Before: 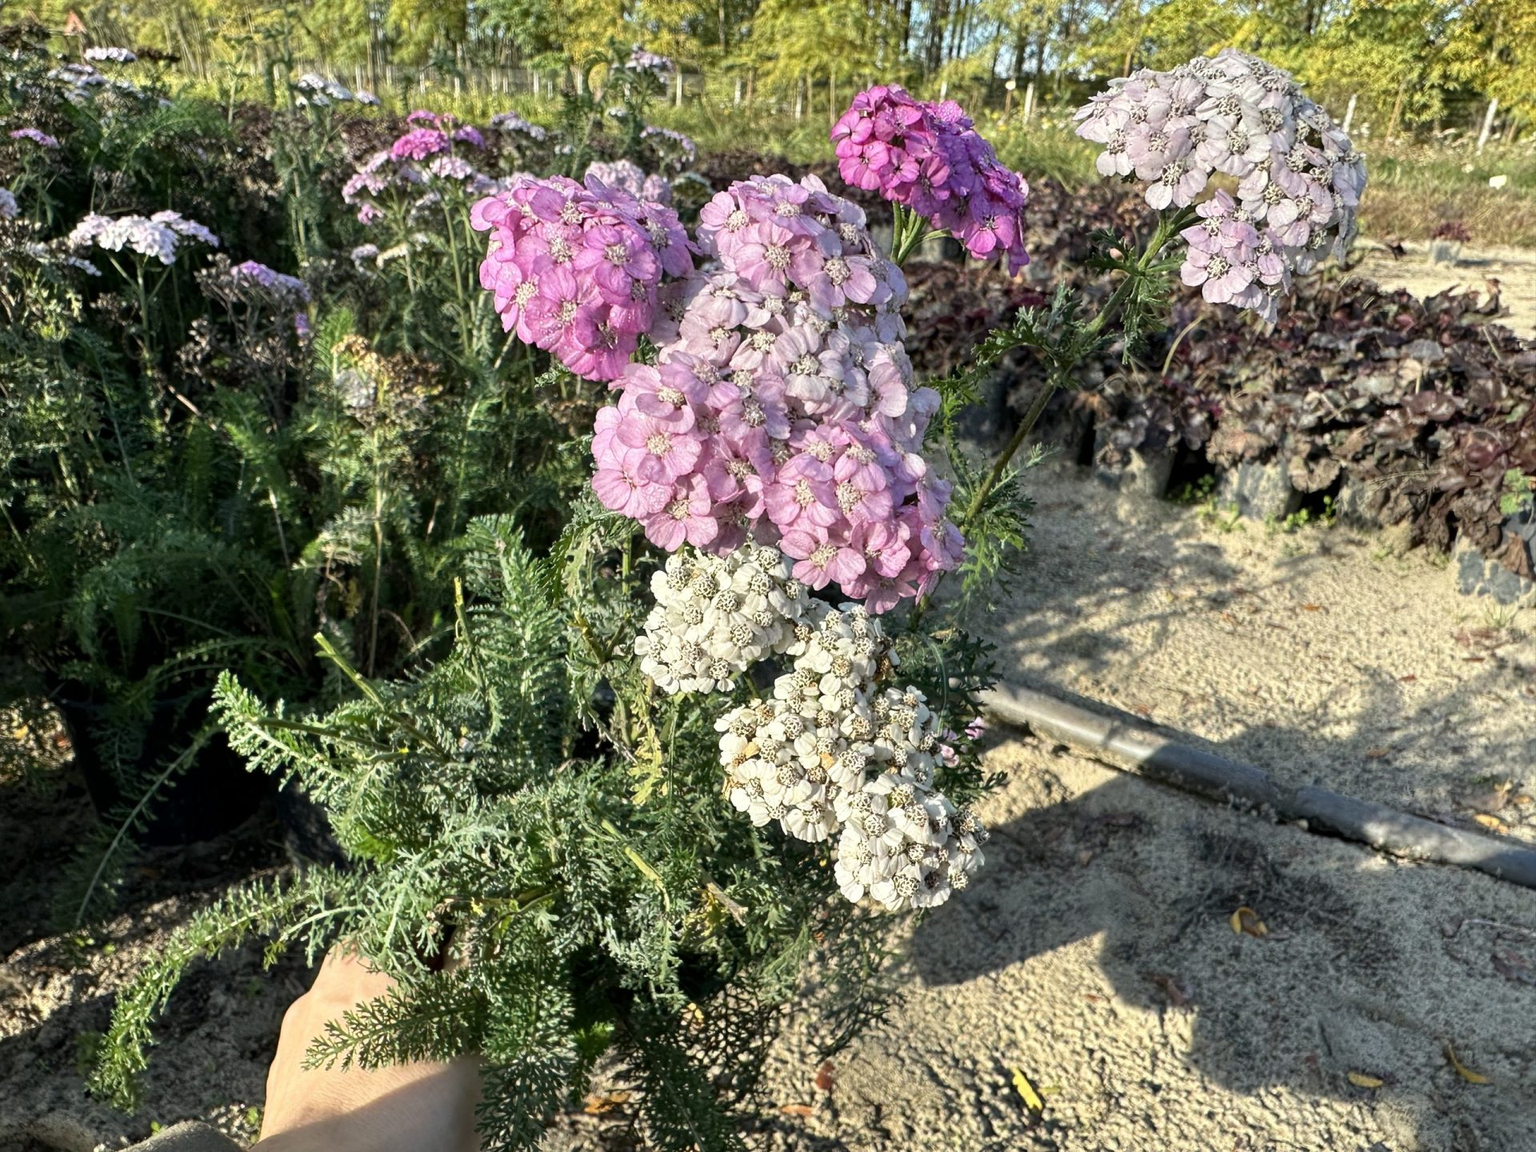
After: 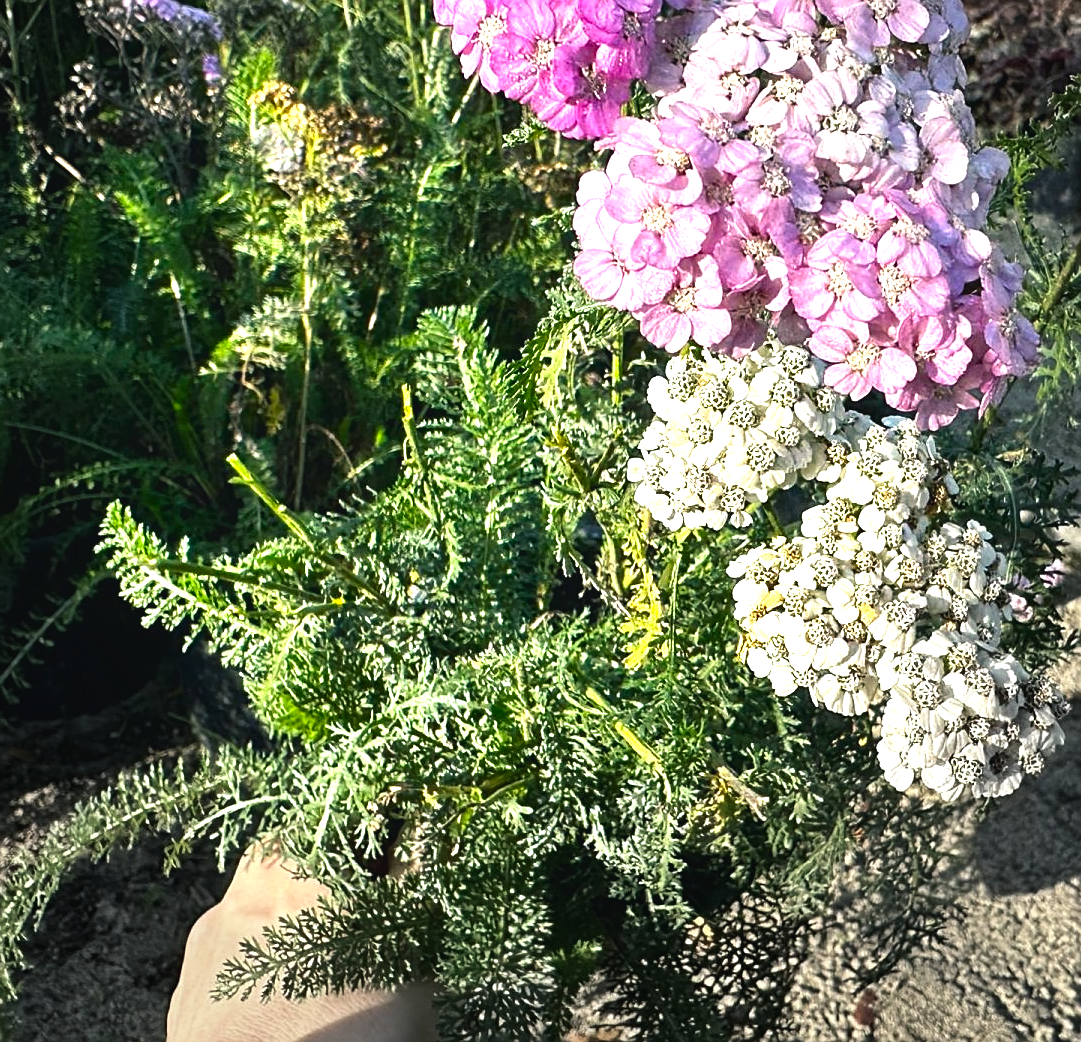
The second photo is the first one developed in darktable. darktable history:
contrast brightness saturation: contrast 0.077, saturation 0.196
crop: left 8.673%, top 23.404%, right 34.983%, bottom 4.167%
vignetting: fall-off start 73.12%, center (-0.055, -0.352)
sharpen: on, module defaults
color balance rgb: shadows lift › chroma 2.048%, shadows lift › hue 214.7°, global offset › luminance 0.477%, global offset › hue 59.5°, perceptual saturation grading › global saturation 25.027%, perceptual brilliance grading › global brilliance 11.847%, perceptual brilliance grading › highlights 15.058%
